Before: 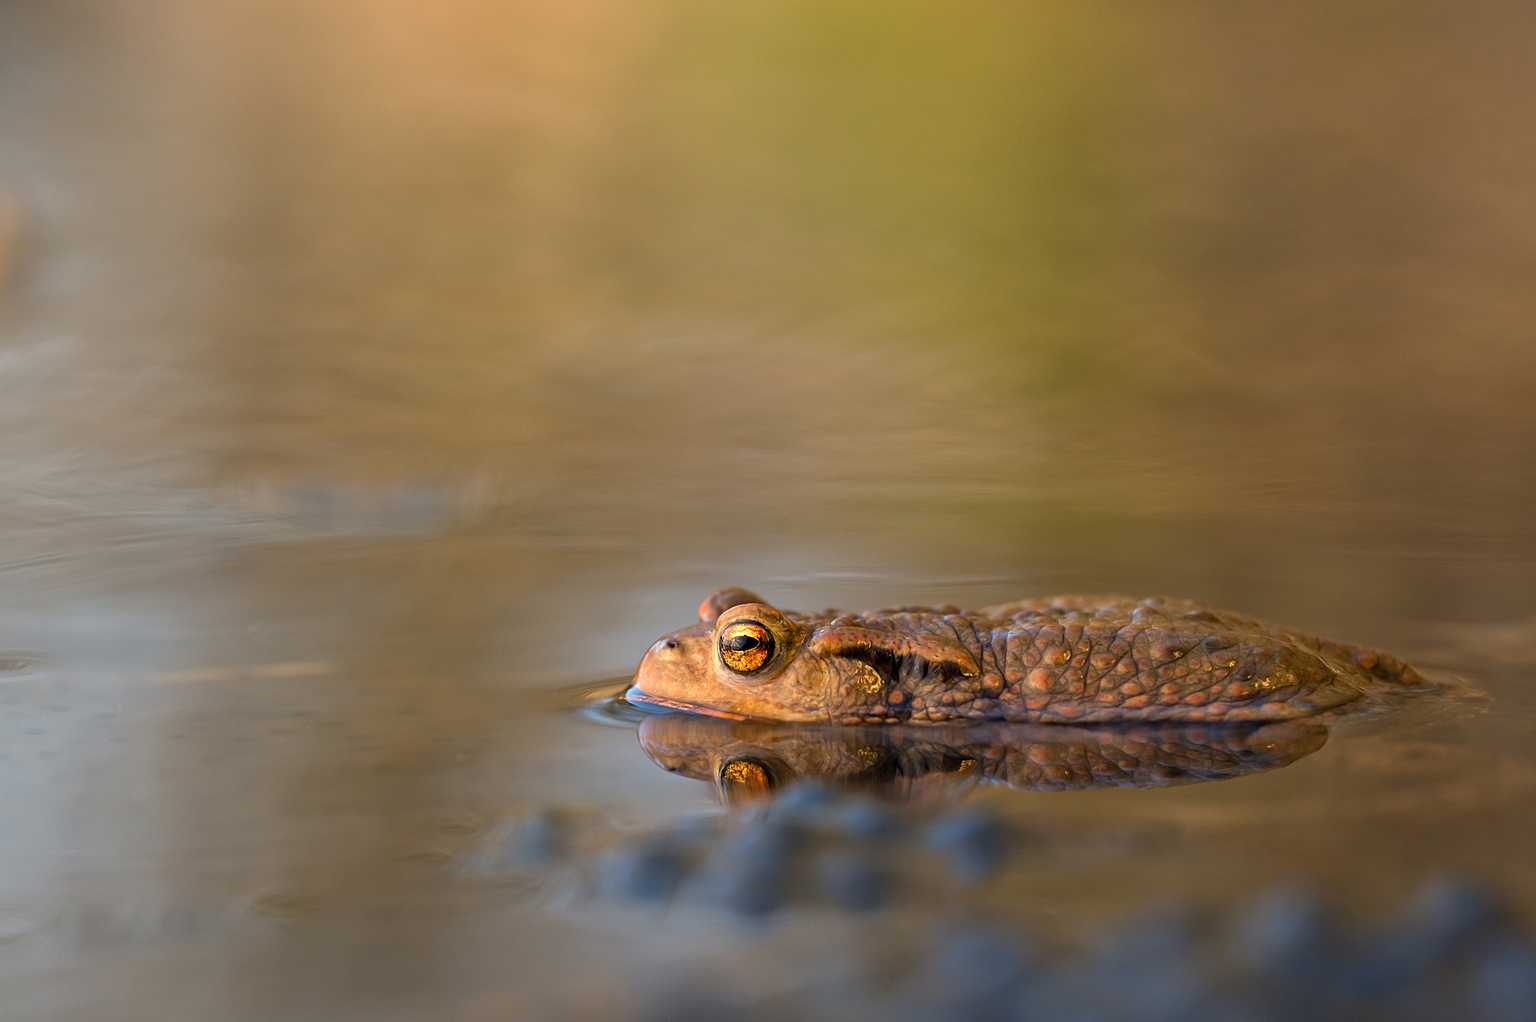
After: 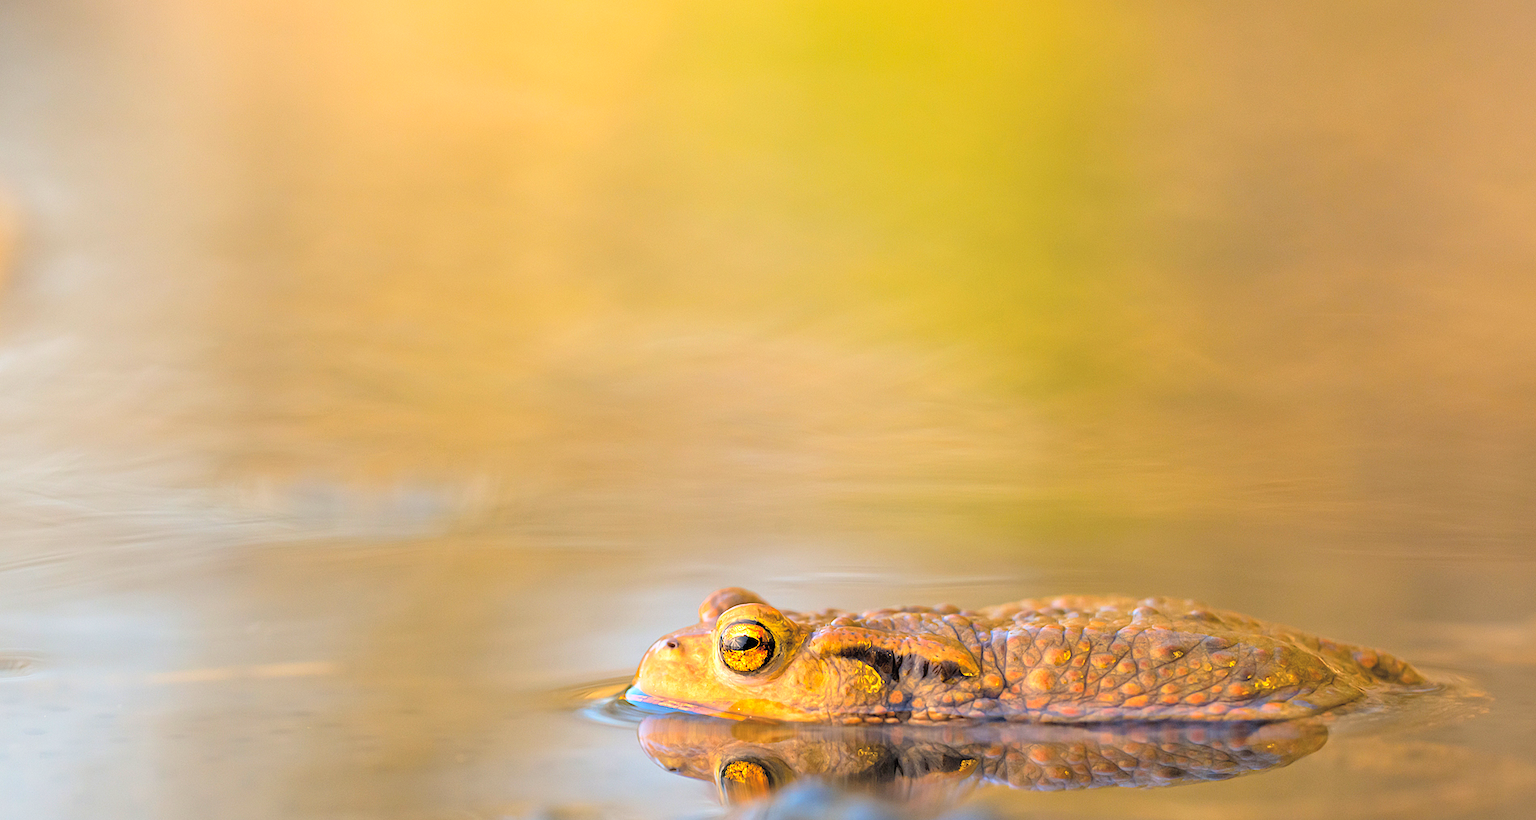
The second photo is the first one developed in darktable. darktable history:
crop: bottom 19.645%
color balance rgb: global offset › hue 172.4°, linear chroma grading › global chroma 8.264%, perceptual saturation grading › global saturation 19.608%
contrast brightness saturation: brightness 0.288
base curve: curves: ch0 [(0, 0) (0.557, 0.834) (1, 1)], preserve colors none
